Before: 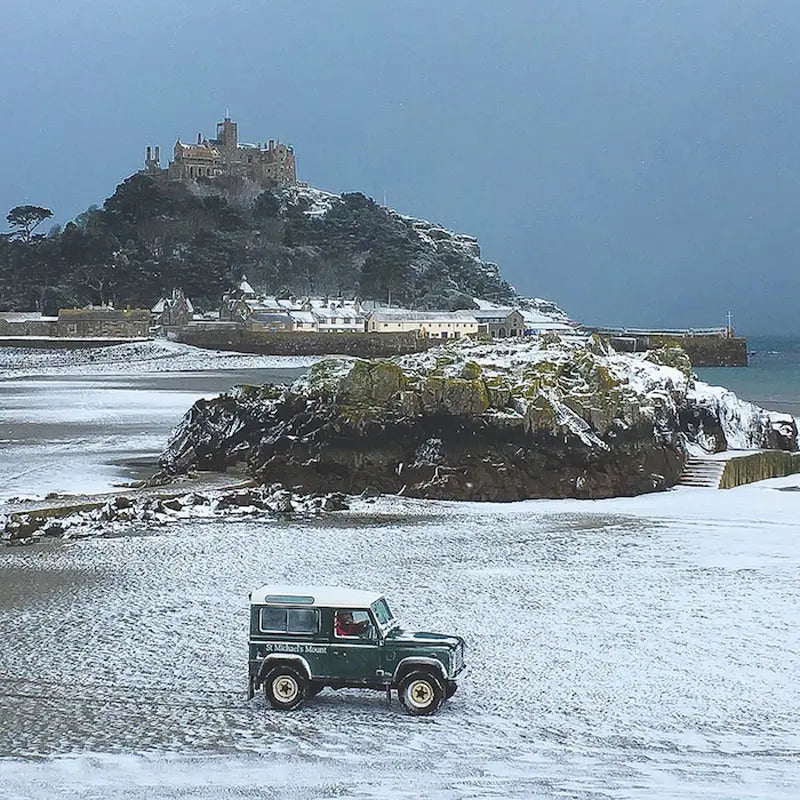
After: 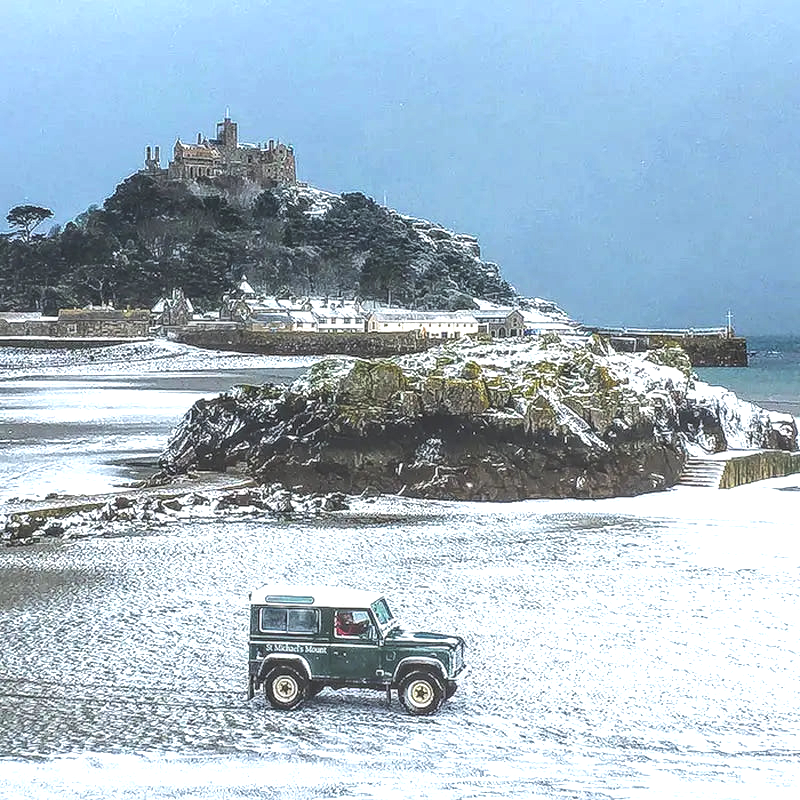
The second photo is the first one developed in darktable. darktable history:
tone equalizer: -8 EV -0.75 EV, -7 EV -0.7 EV, -6 EV -0.6 EV, -5 EV -0.4 EV, -3 EV 0.4 EV, -2 EV 0.6 EV, -1 EV 0.7 EV, +0 EV 0.75 EV, edges refinement/feathering 500, mask exposure compensation -1.57 EV, preserve details no
exposure: exposure 0.207 EV, compensate highlight preservation false
local contrast: highlights 0%, shadows 0%, detail 133%
